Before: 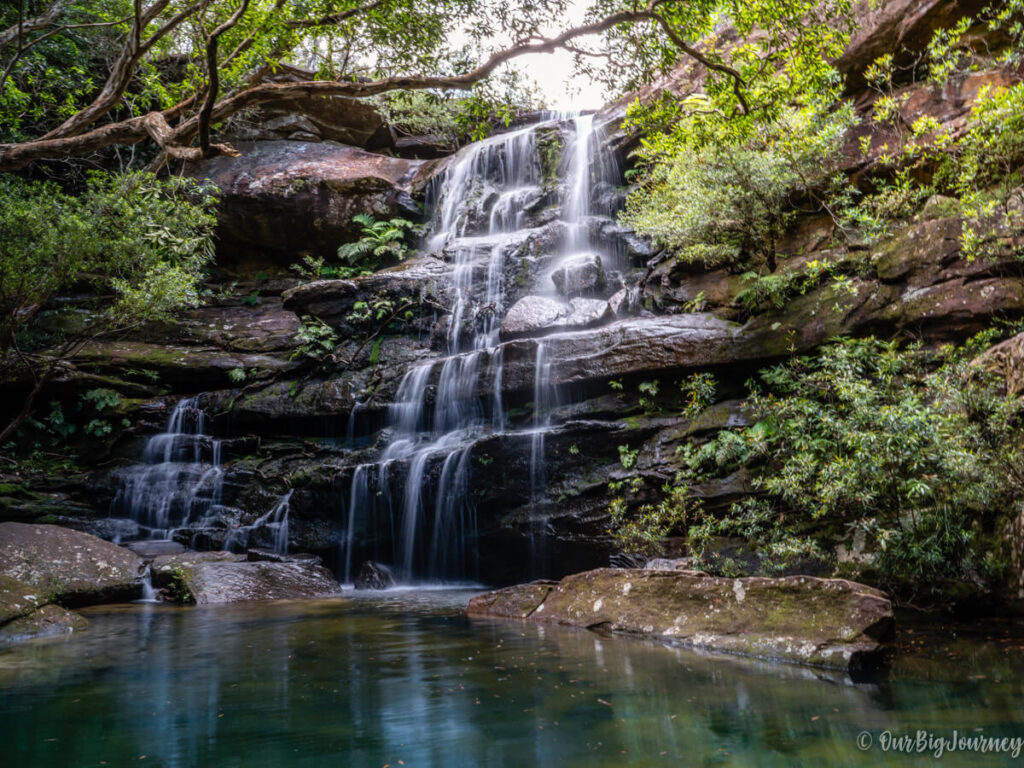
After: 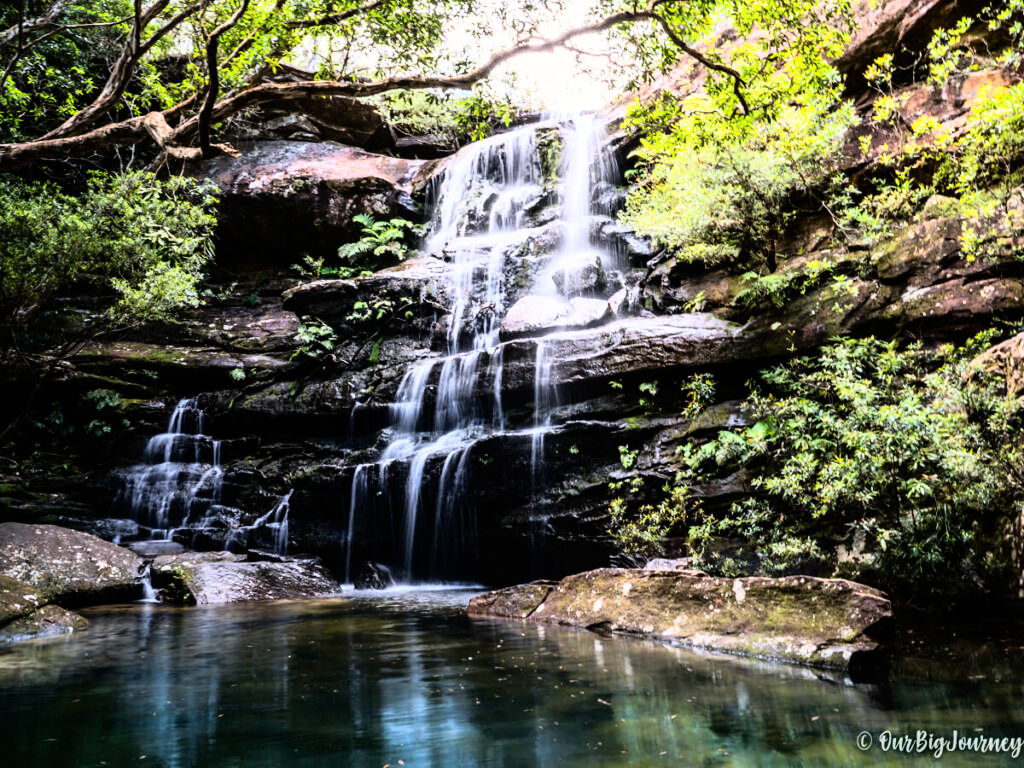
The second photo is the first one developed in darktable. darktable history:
rgb curve: curves: ch0 [(0, 0) (0.21, 0.15) (0.24, 0.21) (0.5, 0.75) (0.75, 0.96) (0.89, 0.99) (1, 1)]; ch1 [(0, 0.02) (0.21, 0.13) (0.25, 0.2) (0.5, 0.67) (0.75, 0.9) (0.89, 0.97) (1, 1)]; ch2 [(0, 0.02) (0.21, 0.13) (0.25, 0.2) (0.5, 0.67) (0.75, 0.9) (0.89, 0.97) (1, 1)], compensate middle gray true
tone equalizer: on, module defaults
